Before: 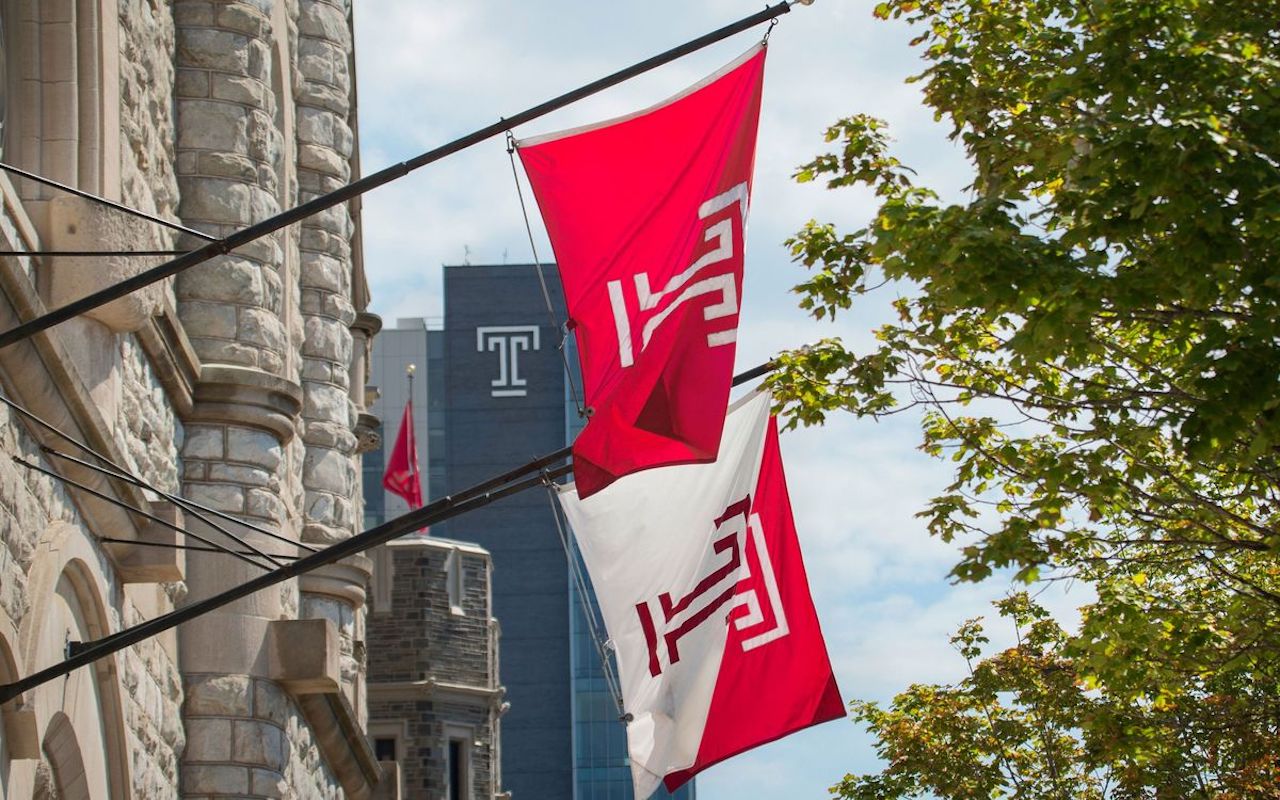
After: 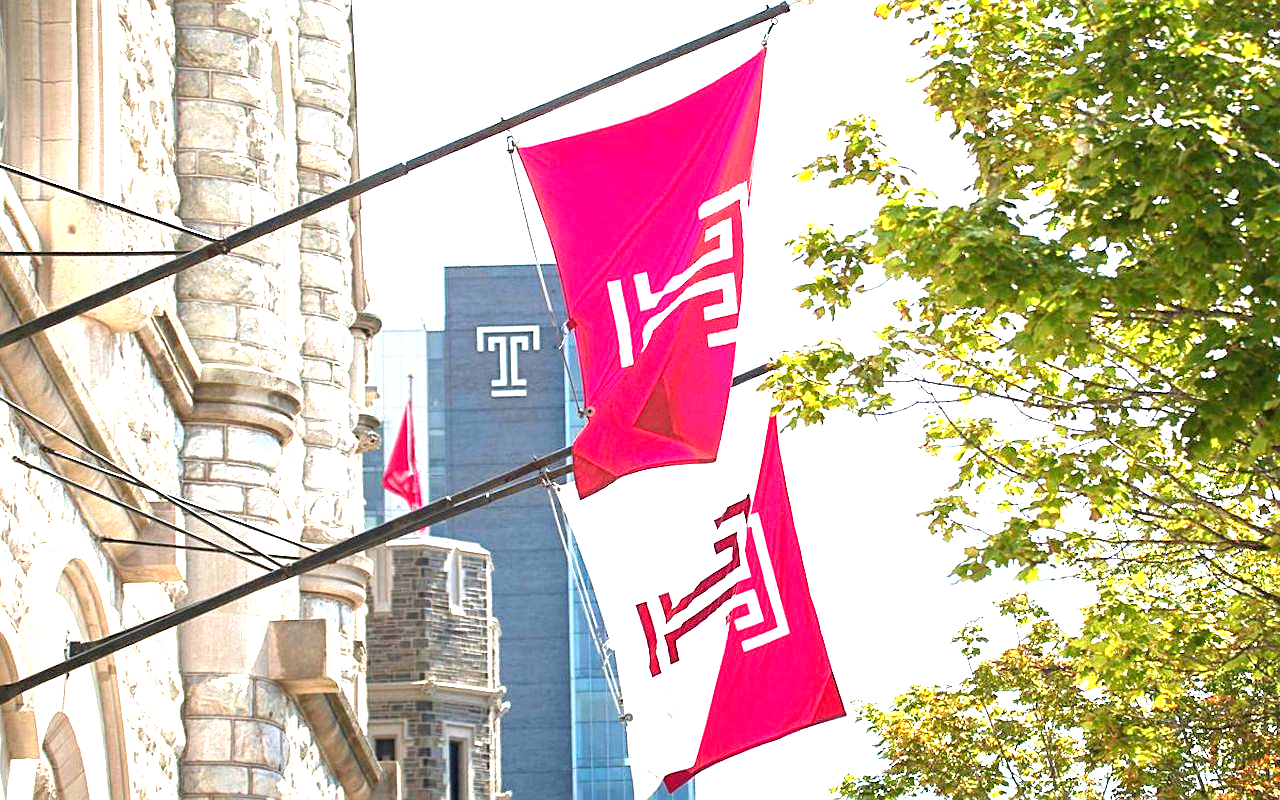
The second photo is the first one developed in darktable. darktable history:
exposure: exposure 2.25 EV, compensate highlight preservation false
sharpen: on, module defaults
